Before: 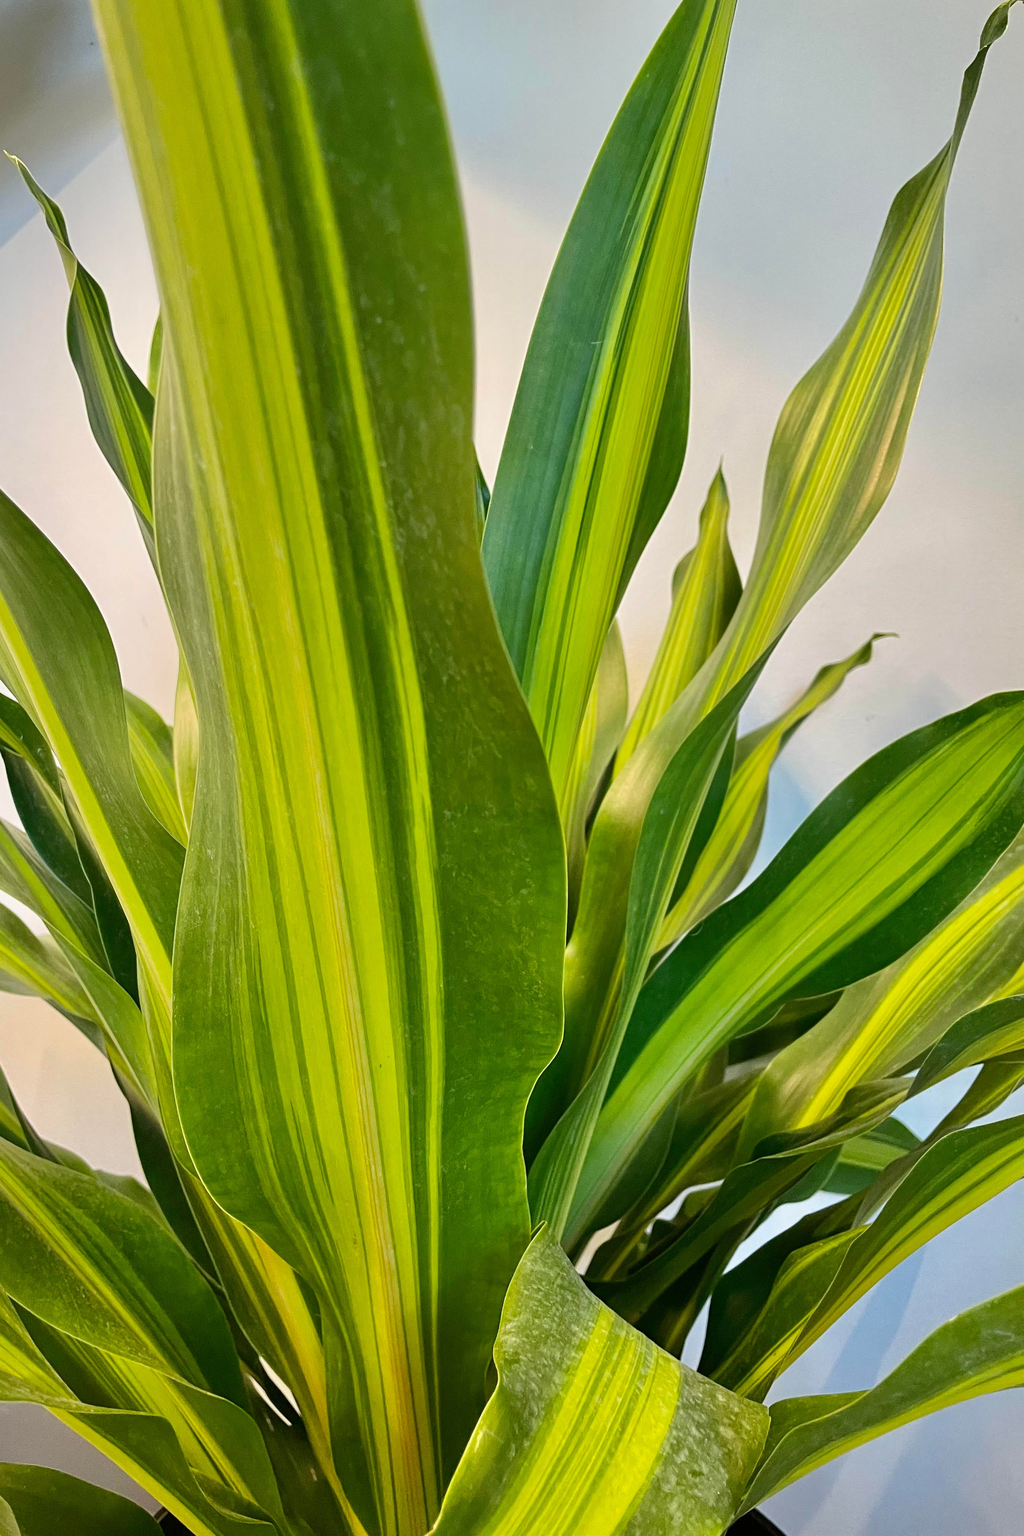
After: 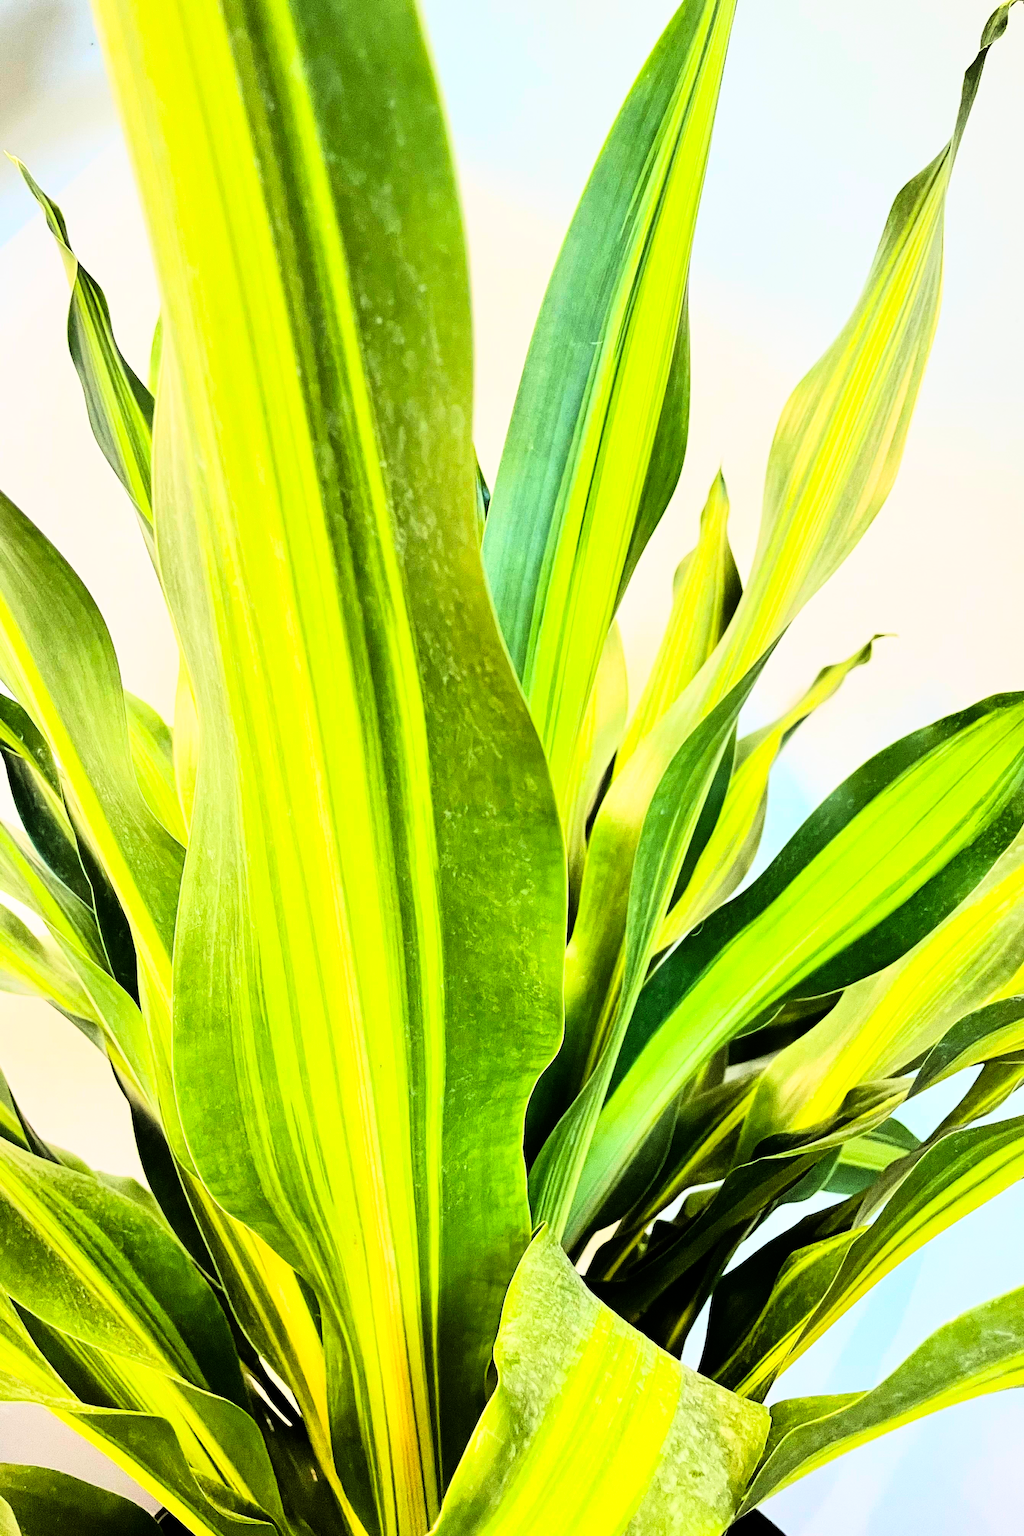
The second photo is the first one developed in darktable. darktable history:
tone curve: curves: ch0 [(0, 0) (0.004, 0.001) (0.133, 0.112) (0.325, 0.362) (0.832, 0.893) (1, 1)], color space Lab, linked channels, preserve colors none
rgb curve: curves: ch0 [(0, 0) (0.21, 0.15) (0.24, 0.21) (0.5, 0.75) (0.75, 0.96) (0.89, 0.99) (1, 1)]; ch1 [(0, 0.02) (0.21, 0.13) (0.25, 0.2) (0.5, 0.67) (0.75, 0.9) (0.89, 0.97) (1, 1)]; ch2 [(0, 0.02) (0.21, 0.13) (0.25, 0.2) (0.5, 0.67) (0.75, 0.9) (0.89, 0.97) (1, 1)], compensate middle gray true
